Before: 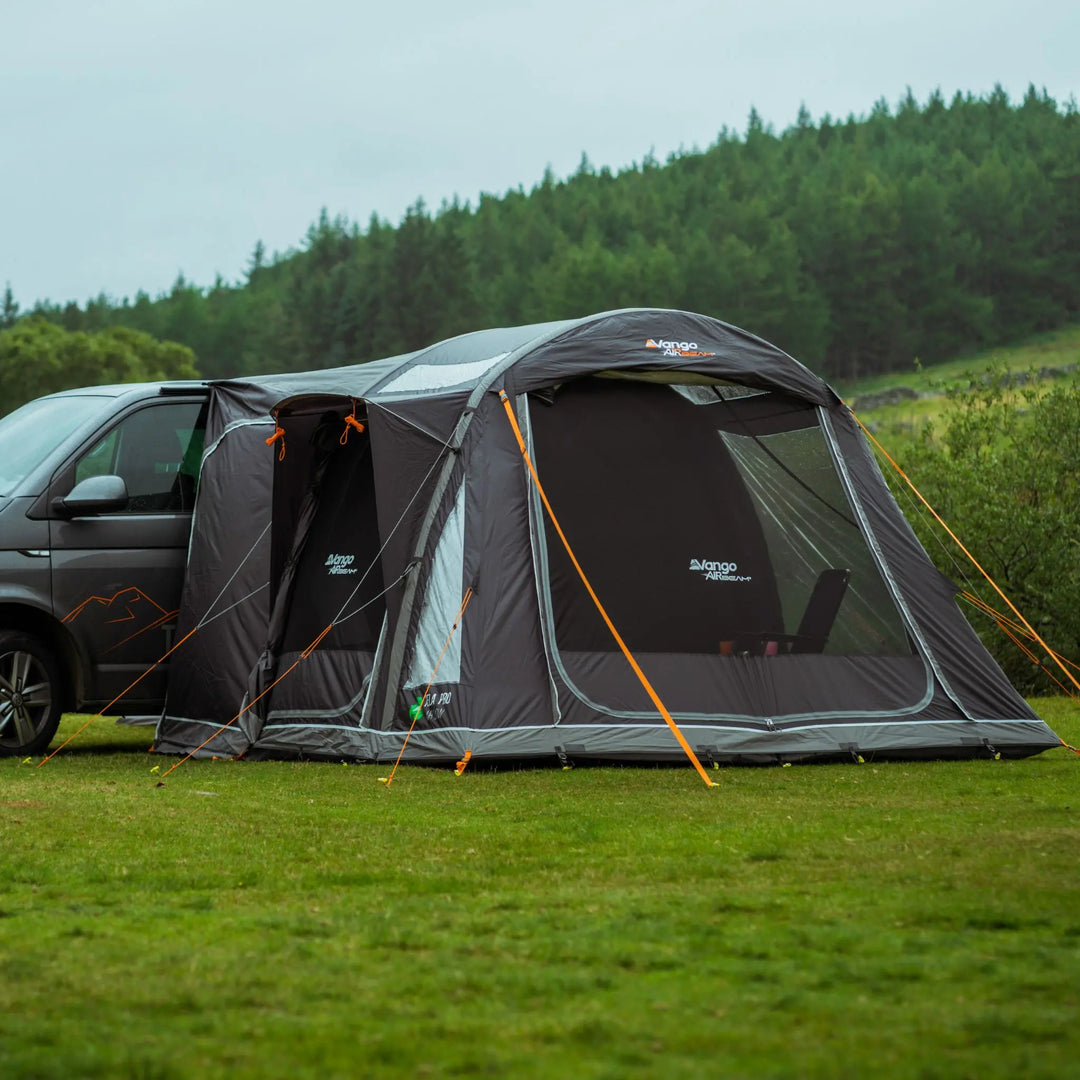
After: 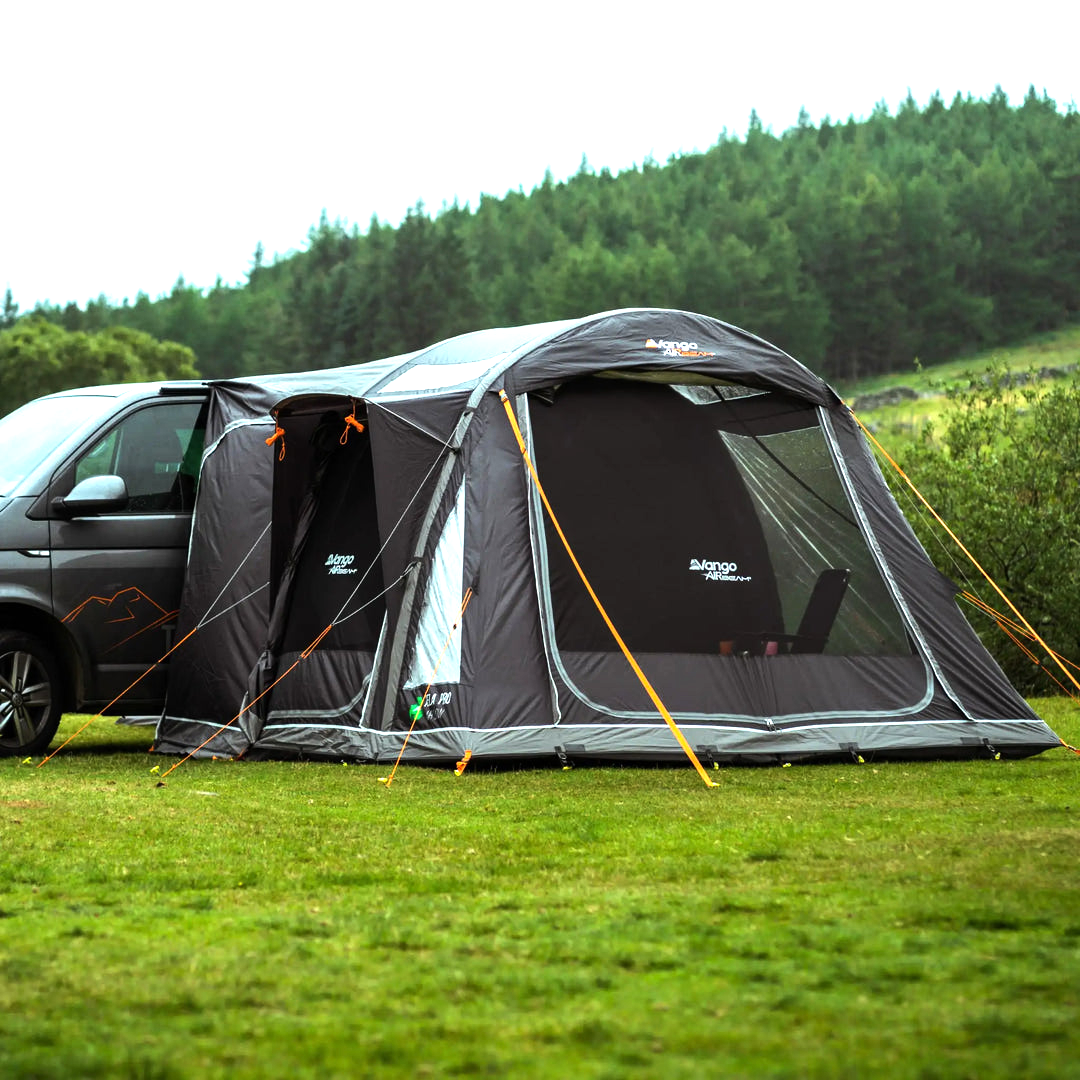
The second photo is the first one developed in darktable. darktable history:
tone equalizer: -8 EV -0.75 EV, -7 EV -0.7 EV, -6 EV -0.6 EV, -5 EV -0.4 EV, -3 EV 0.4 EV, -2 EV 0.6 EV, -1 EV 0.7 EV, +0 EV 0.75 EV, edges refinement/feathering 500, mask exposure compensation -1.57 EV, preserve details no
exposure: exposure 0.648 EV, compensate highlight preservation false
